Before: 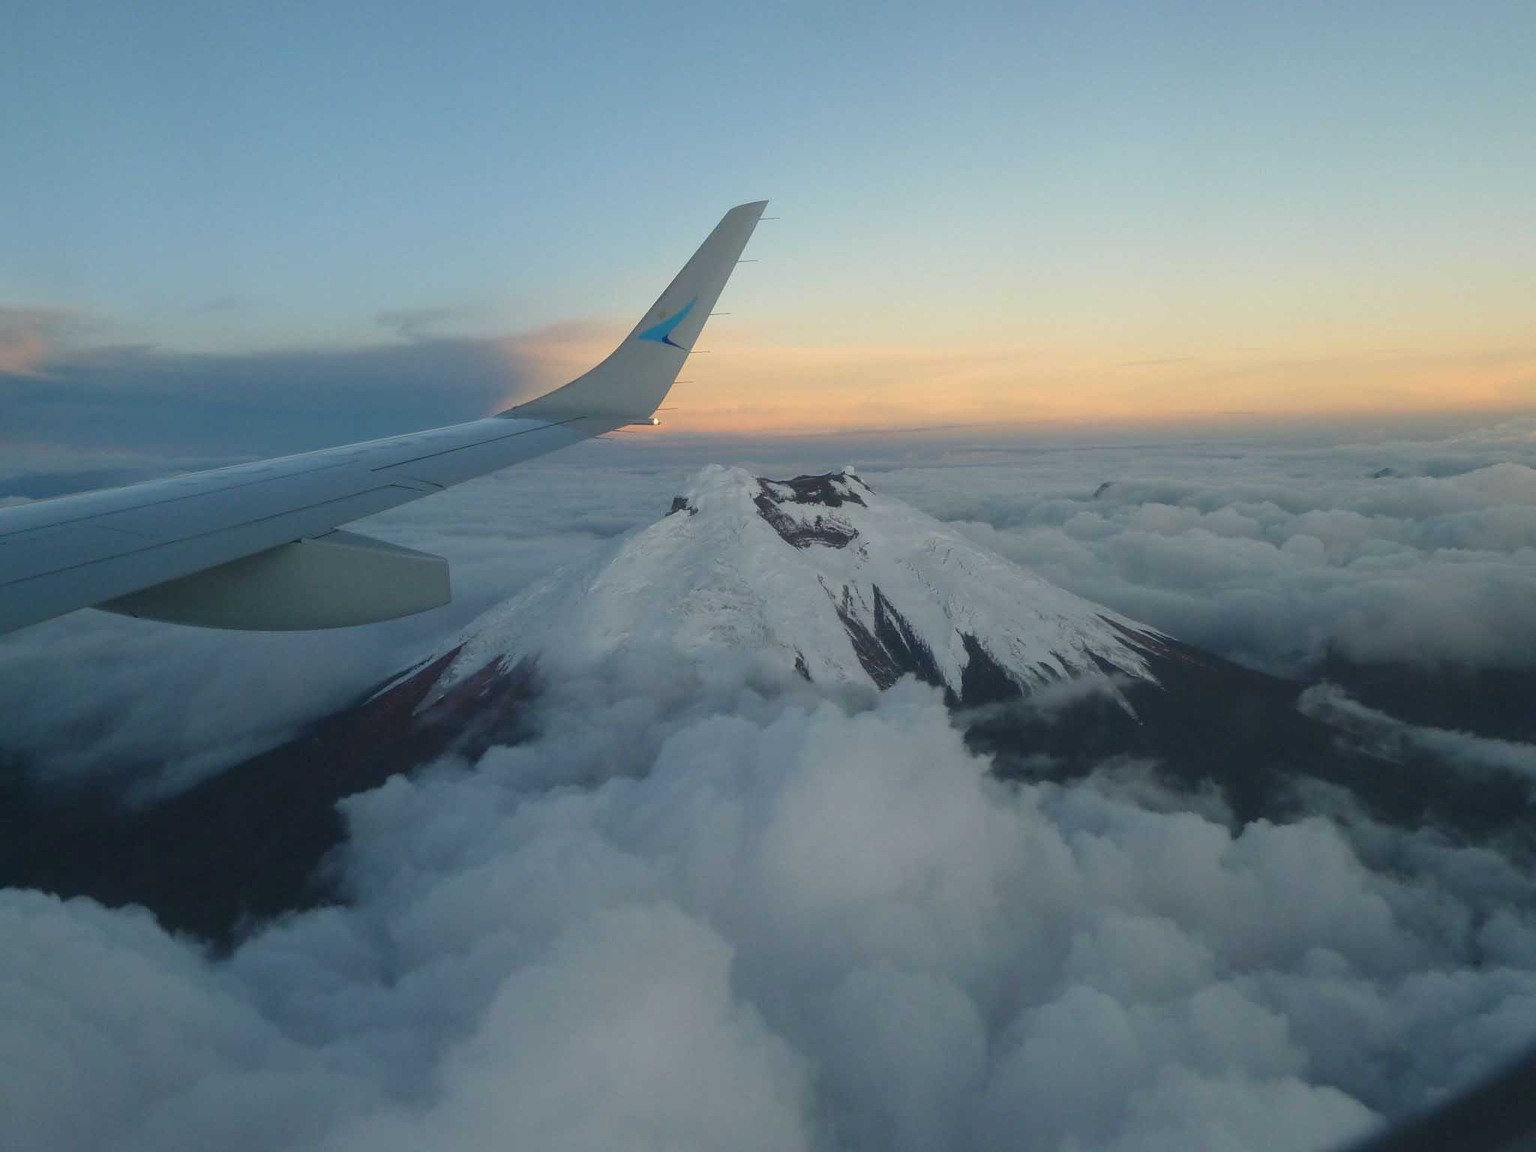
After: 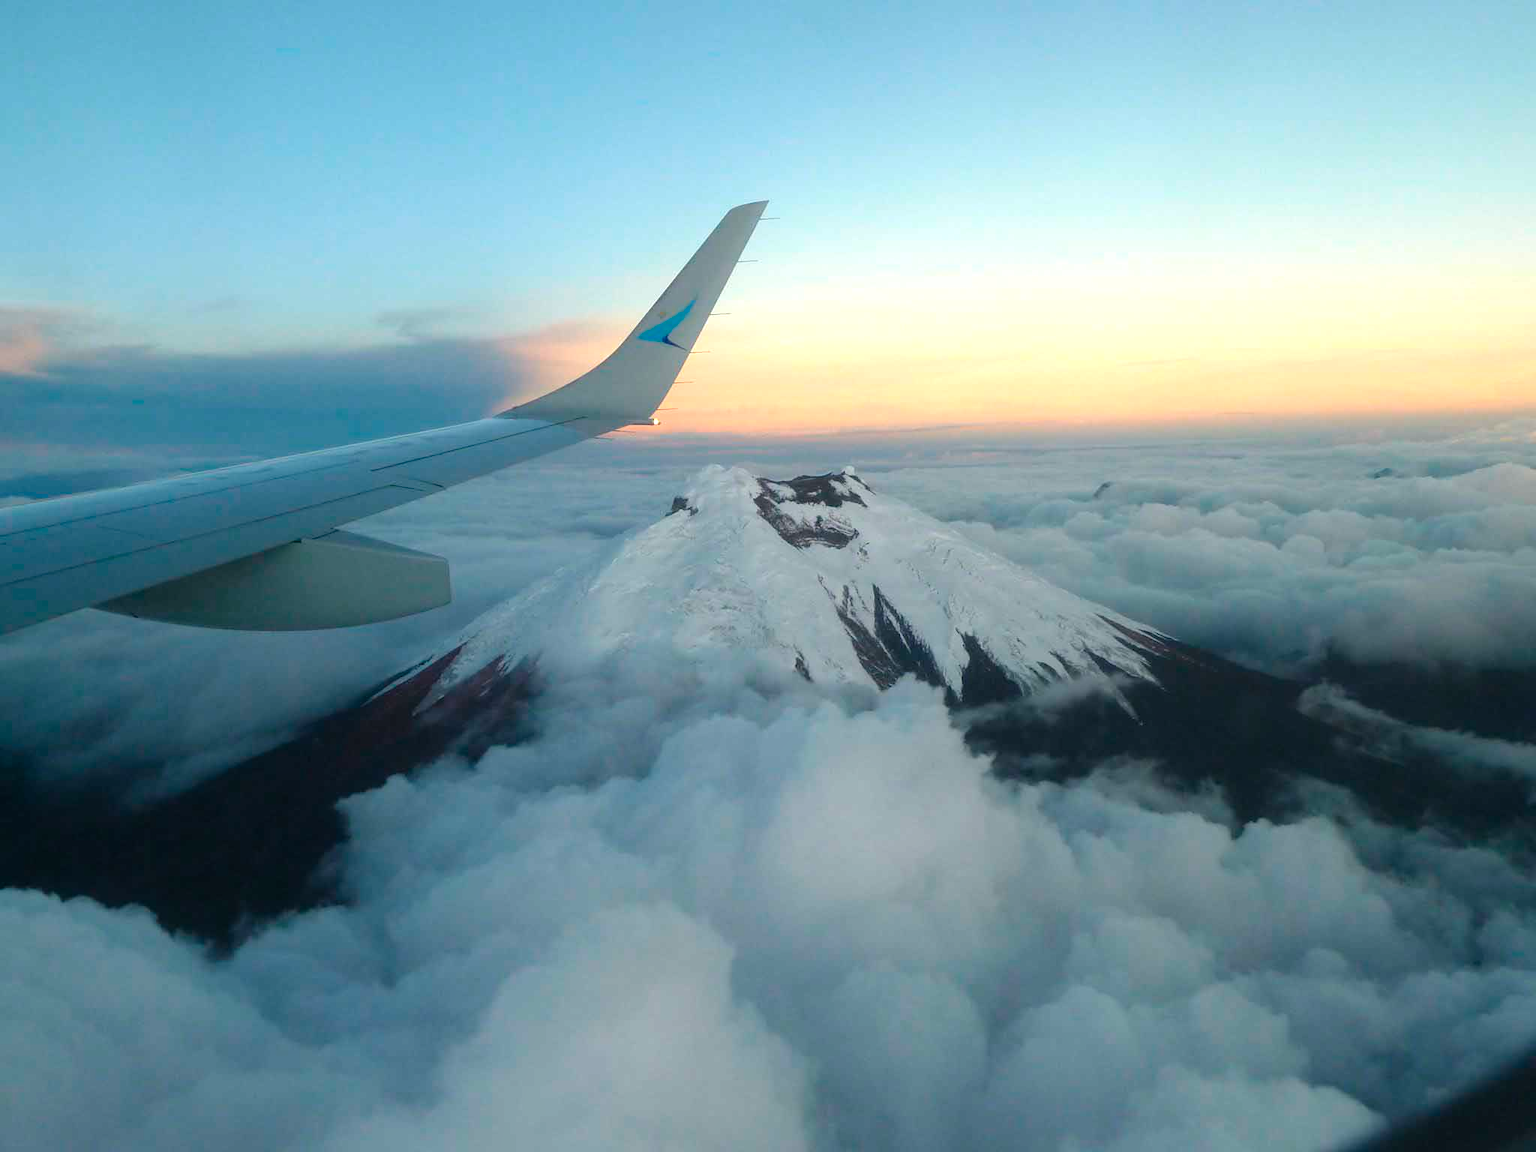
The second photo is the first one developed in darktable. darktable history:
tone equalizer: -8 EV -0.737 EV, -7 EV -0.714 EV, -6 EV -0.62 EV, -5 EV -0.425 EV, -3 EV 0.372 EV, -2 EV 0.6 EV, -1 EV 0.674 EV, +0 EV 0.756 EV, mask exposure compensation -0.488 EV
